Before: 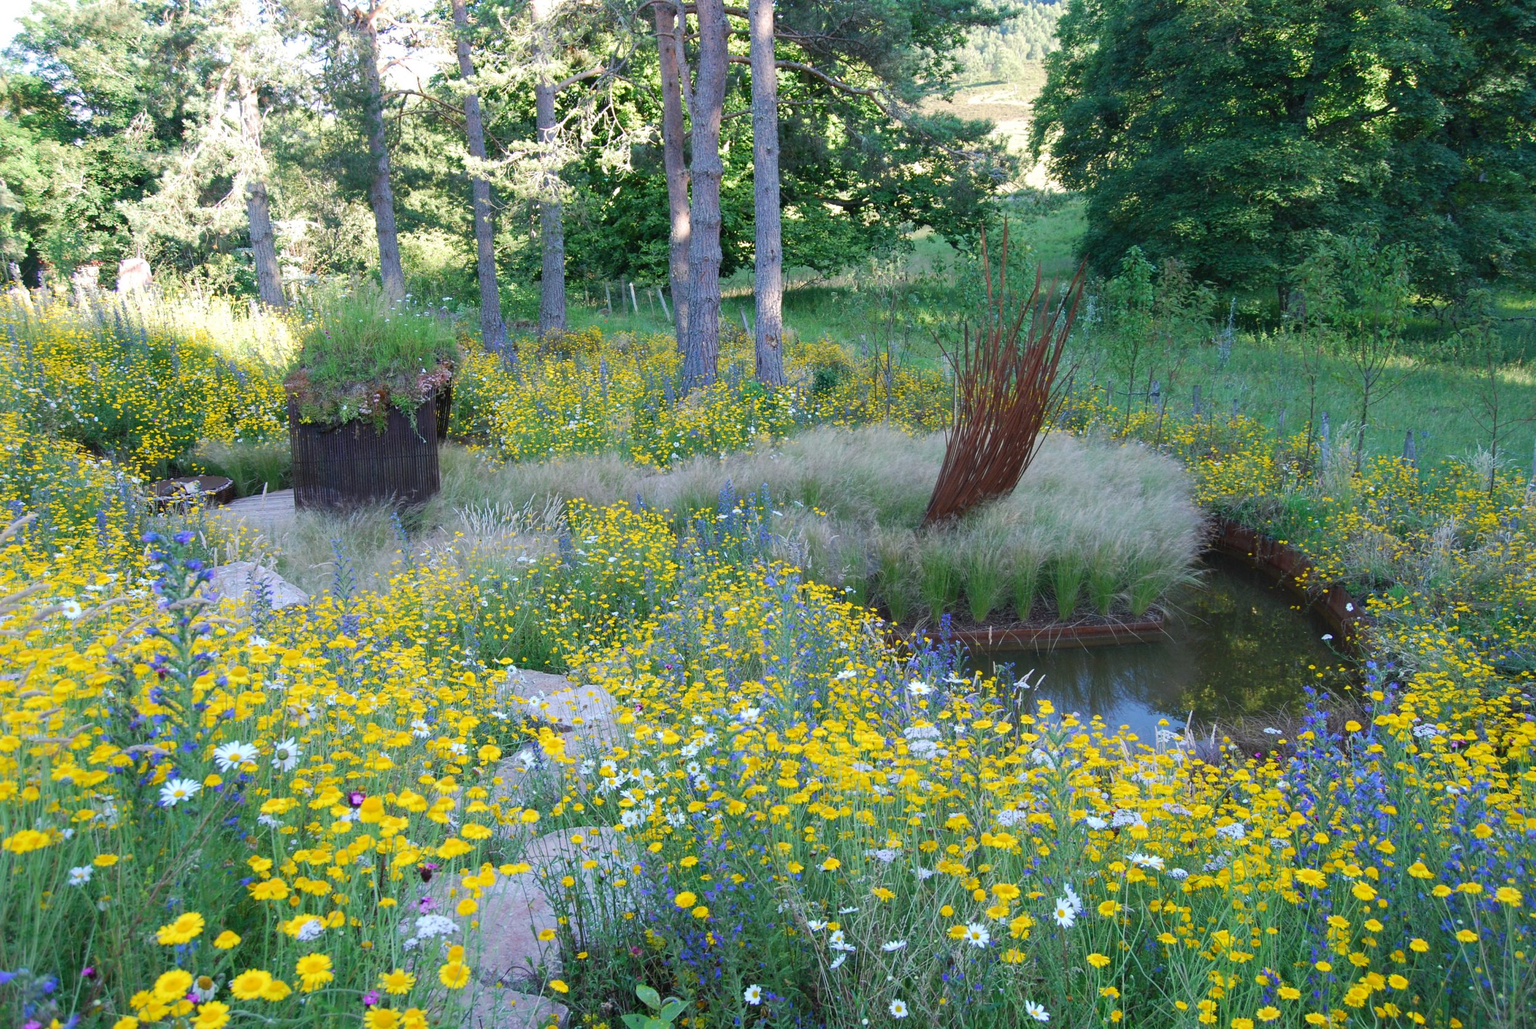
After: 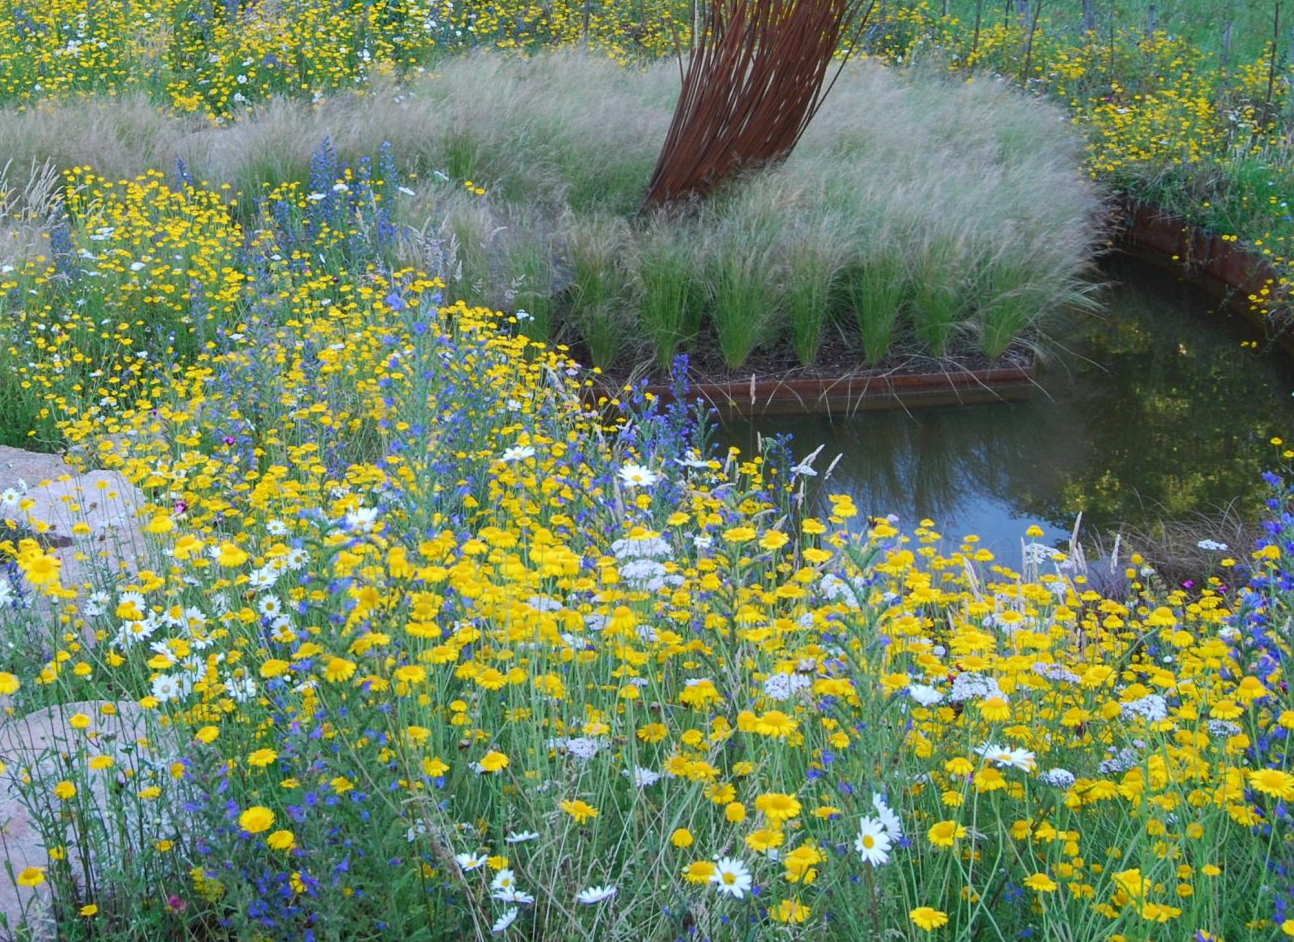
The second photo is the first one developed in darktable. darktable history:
crop: left 34.373%, top 38.509%, right 13.84%, bottom 5.197%
